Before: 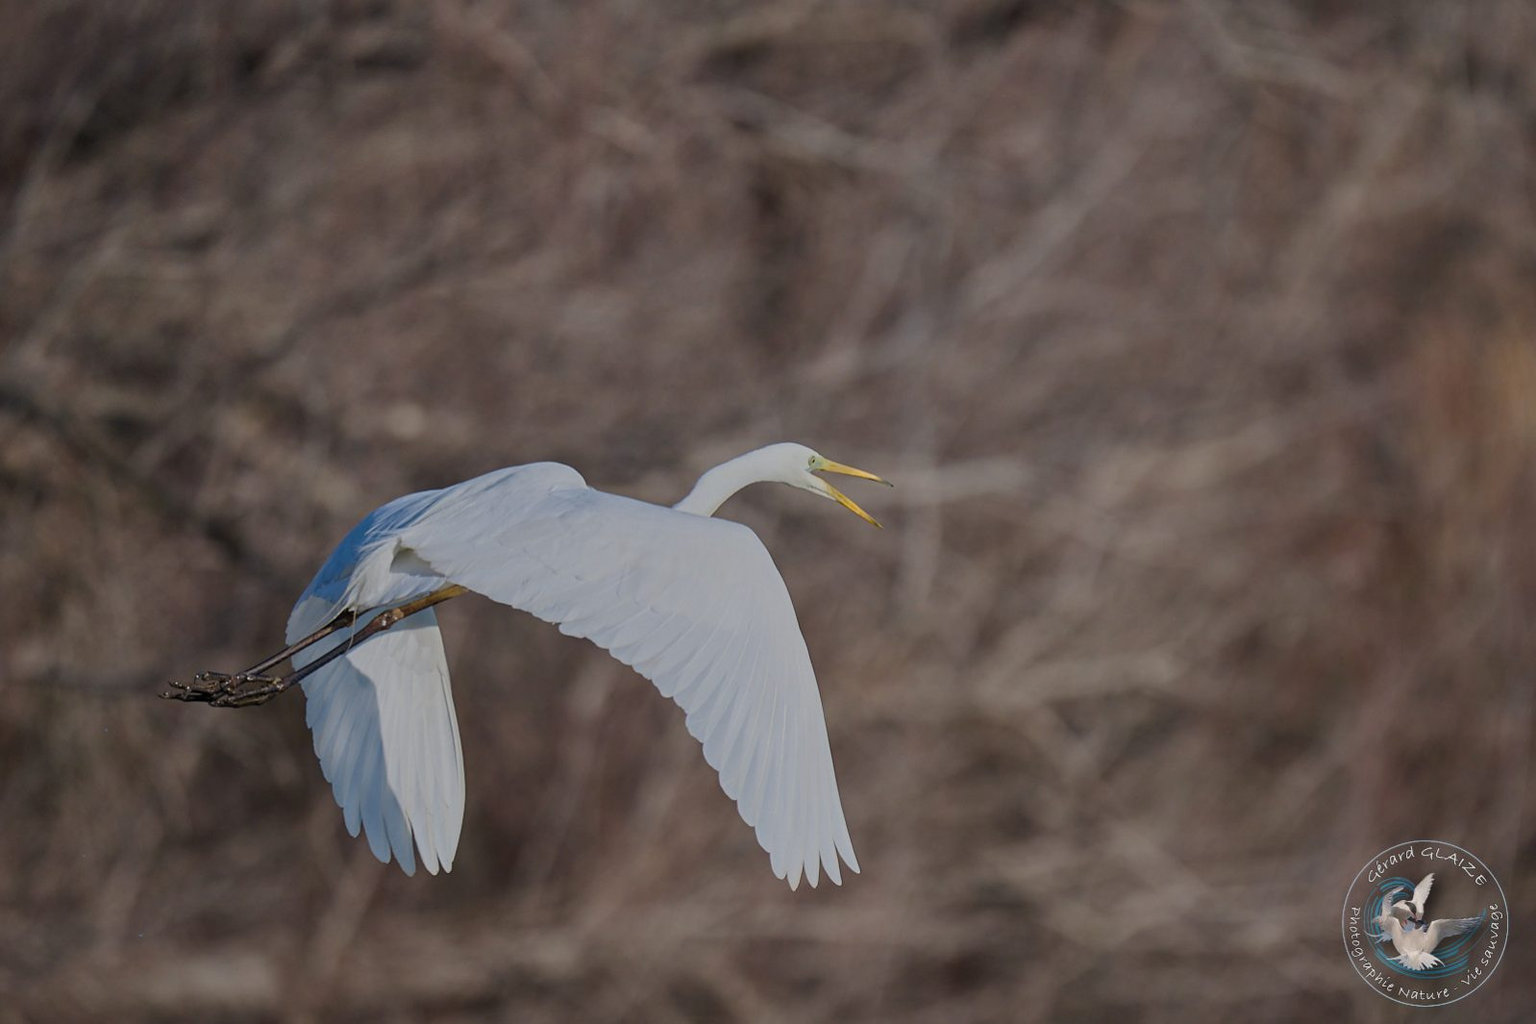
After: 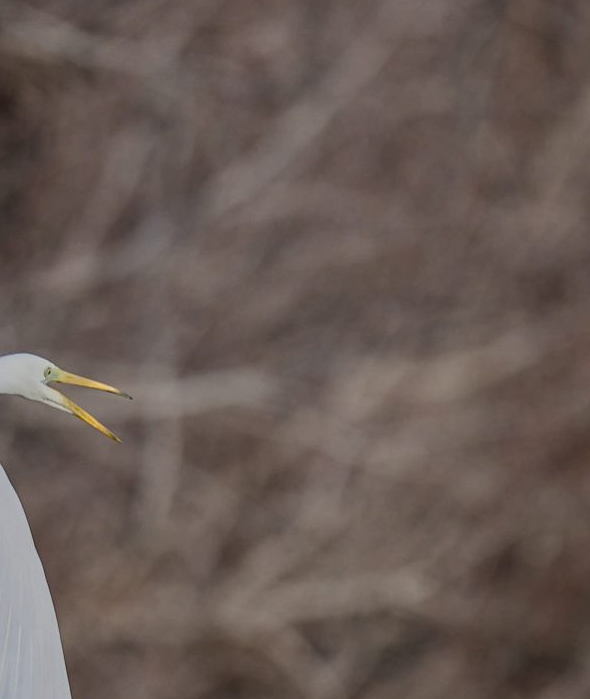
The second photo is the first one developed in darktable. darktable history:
crop and rotate: left 49.936%, top 10.094%, right 13.136%, bottom 24.256%
local contrast: on, module defaults
